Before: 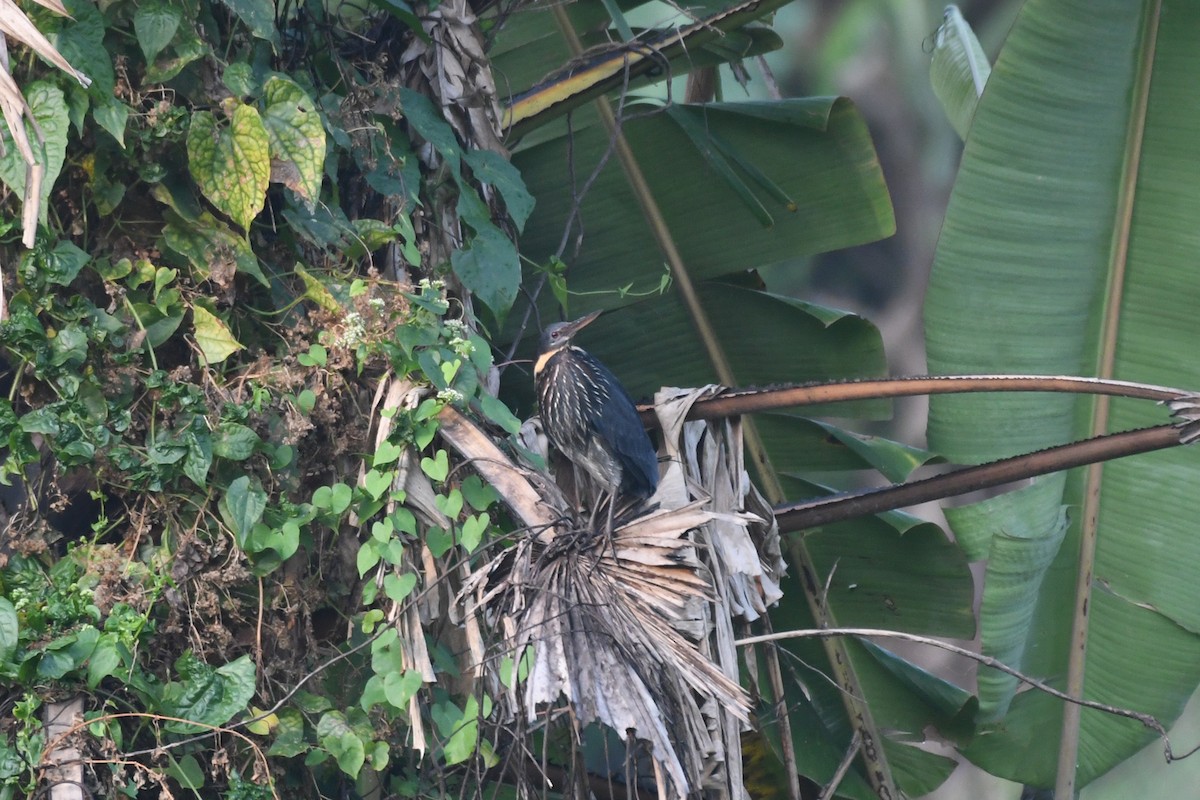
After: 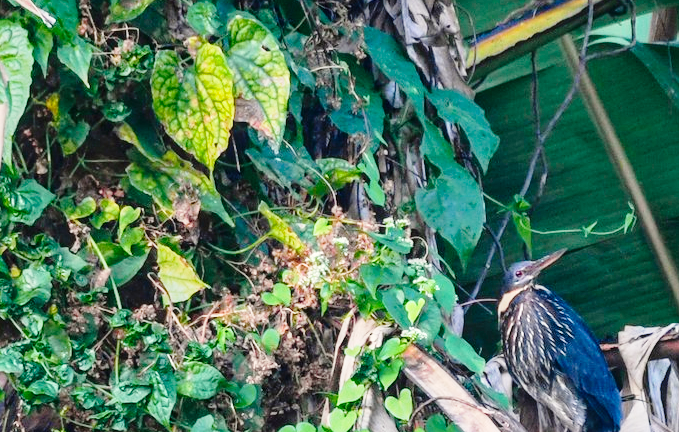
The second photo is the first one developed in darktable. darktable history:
base curve: curves: ch0 [(0, 0) (0.028, 0.03) (0.121, 0.232) (0.46, 0.748) (0.859, 0.968) (1, 1)], preserve colors none
sharpen: amount 0.208
tone curve: curves: ch0 [(0, 0) (0.068, 0.031) (0.183, 0.13) (0.341, 0.319) (0.547, 0.545) (0.828, 0.817) (1, 0.968)]; ch1 [(0, 0) (0.23, 0.166) (0.34, 0.308) (0.371, 0.337) (0.429, 0.408) (0.477, 0.466) (0.499, 0.5) (0.529, 0.528) (0.559, 0.578) (0.743, 0.798) (1, 1)]; ch2 [(0, 0) (0.431, 0.419) (0.495, 0.502) (0.524, 0.525) (0.568, 0.543) (0.6, 0.597) (0.634, 0.644) (0.728, 0.722) (1, 1)], color space Lab, independent channels, preserve colors none
crop and rotate: left 3.059%, top 7.645%, right 40.287%, bottom 38.308%
color balance rgb: perceptual saturation grading › global saturation 31.251%, global vibrance 20%
local contrast: on, module defaults
